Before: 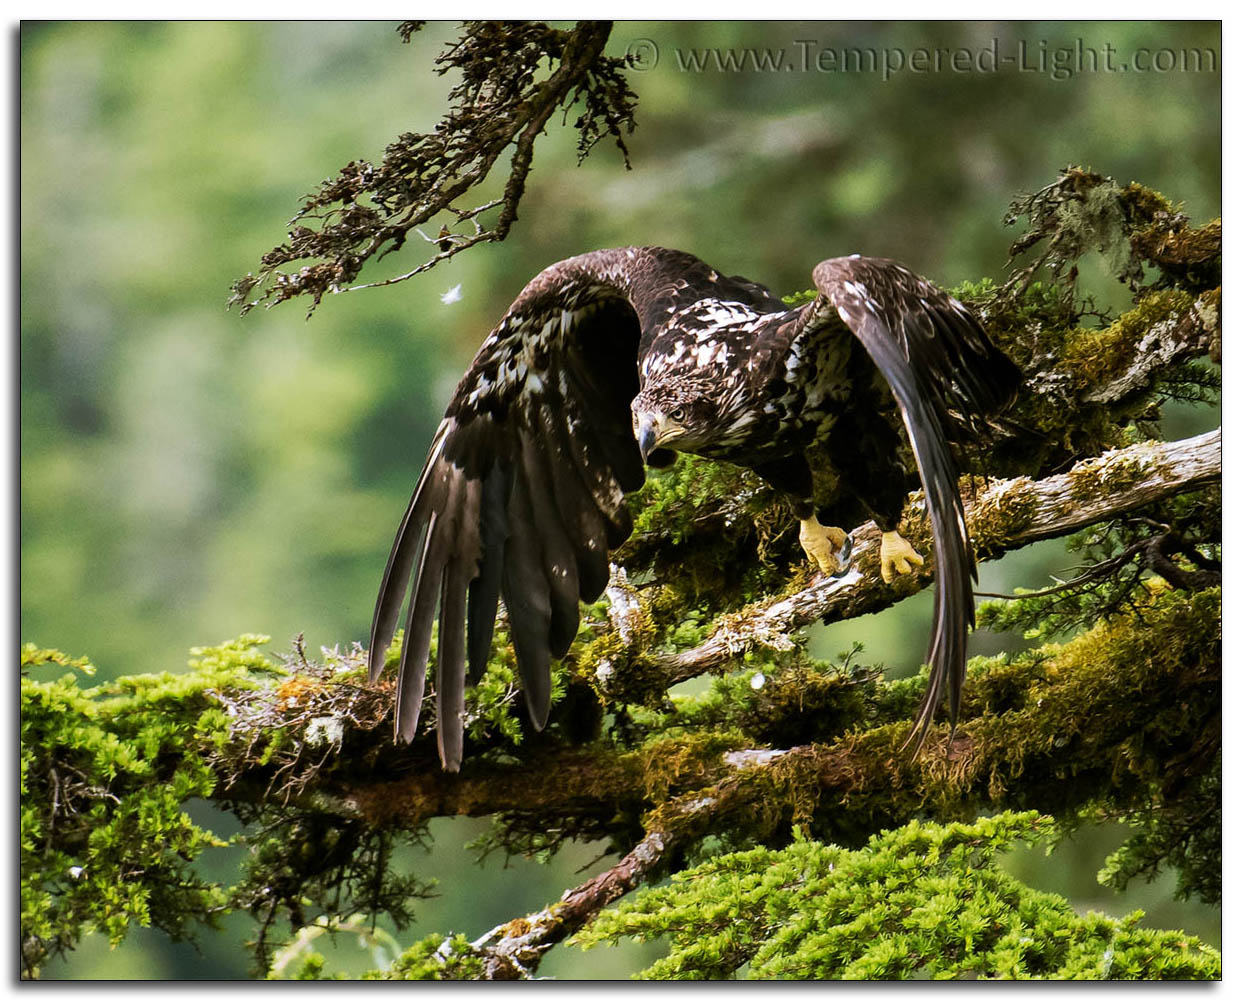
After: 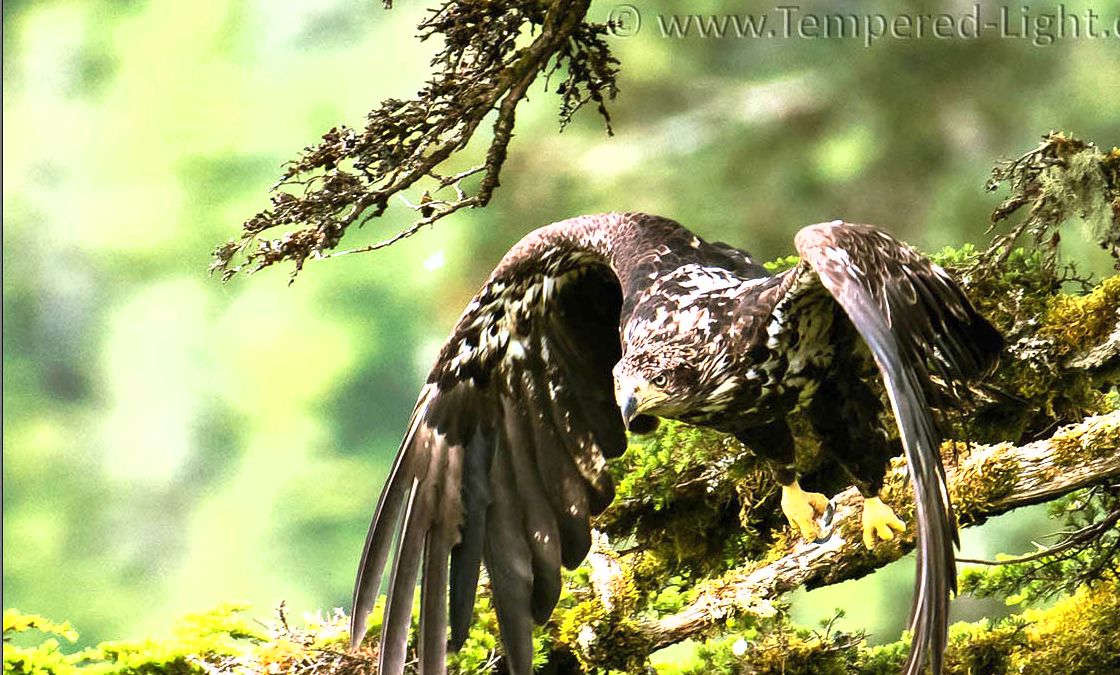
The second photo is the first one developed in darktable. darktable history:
exposure: black level correction 0, exposure 1.4 EV, compensate highlight preservation false
crop: left 1.509%, top 3.452%, right 7.696%, bottom 28.452%
shadows and highlights: shadows 29.32, highlights -29.32, low approximation 0.01, soften with gaussian
